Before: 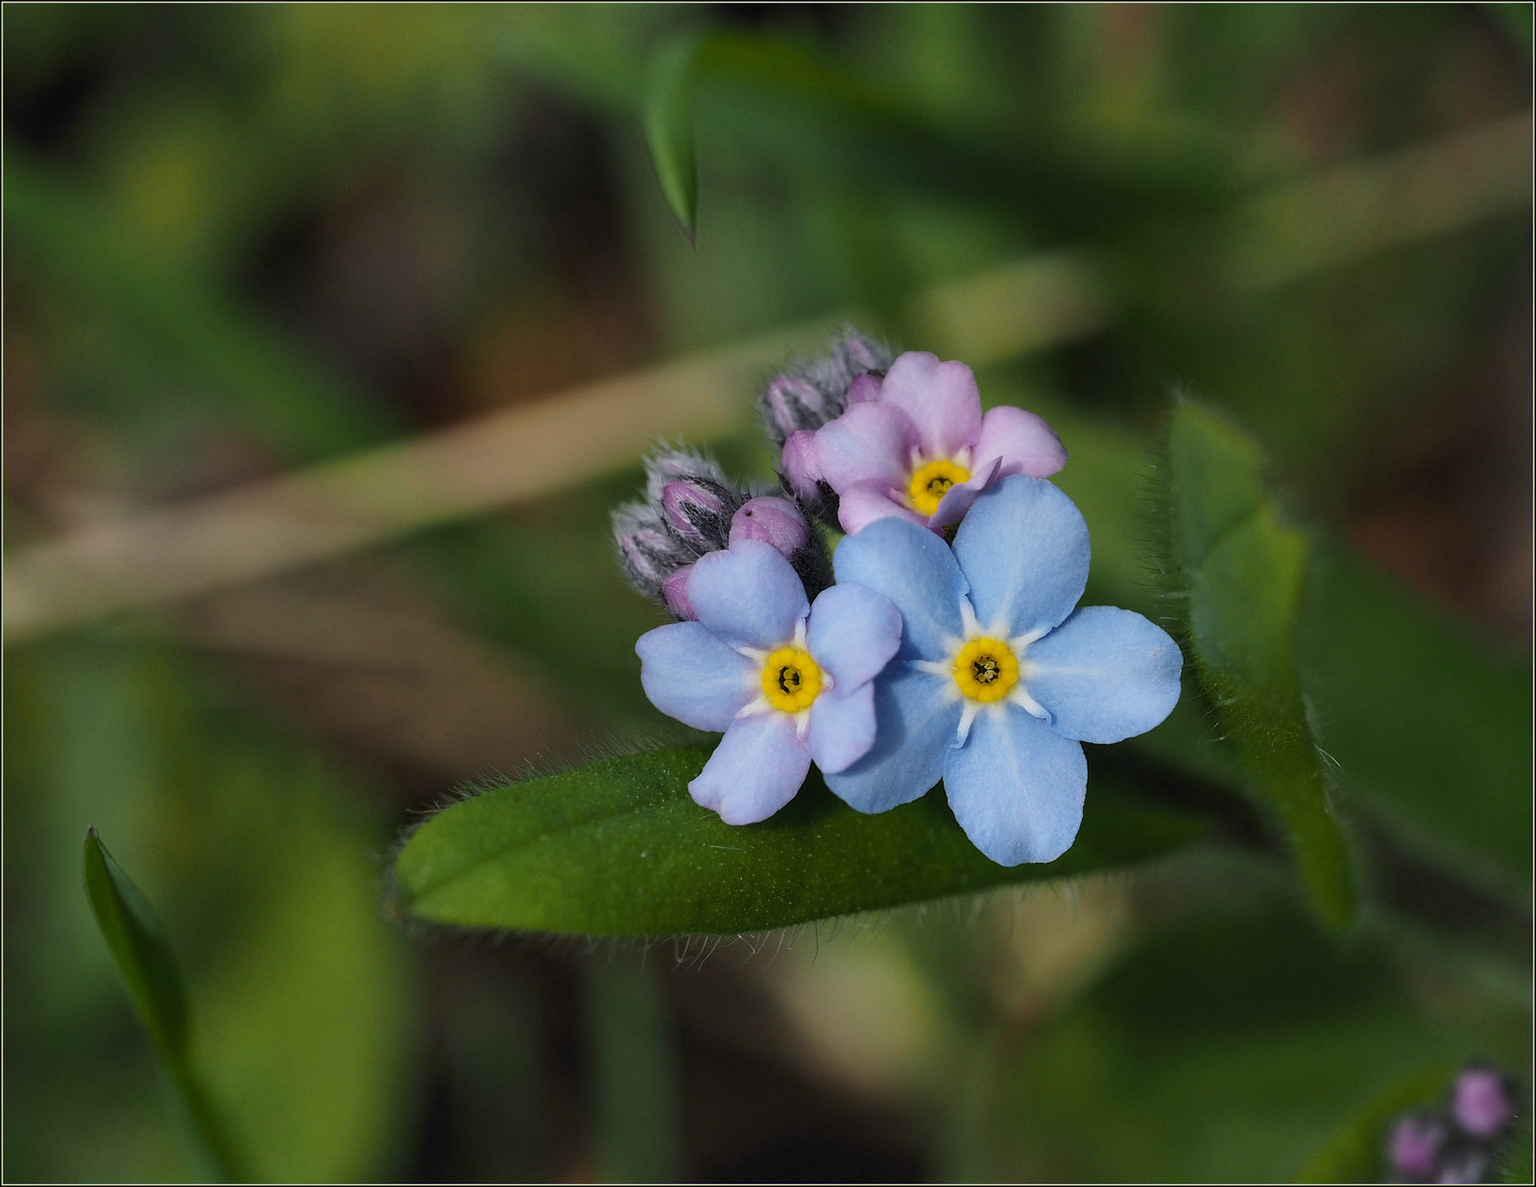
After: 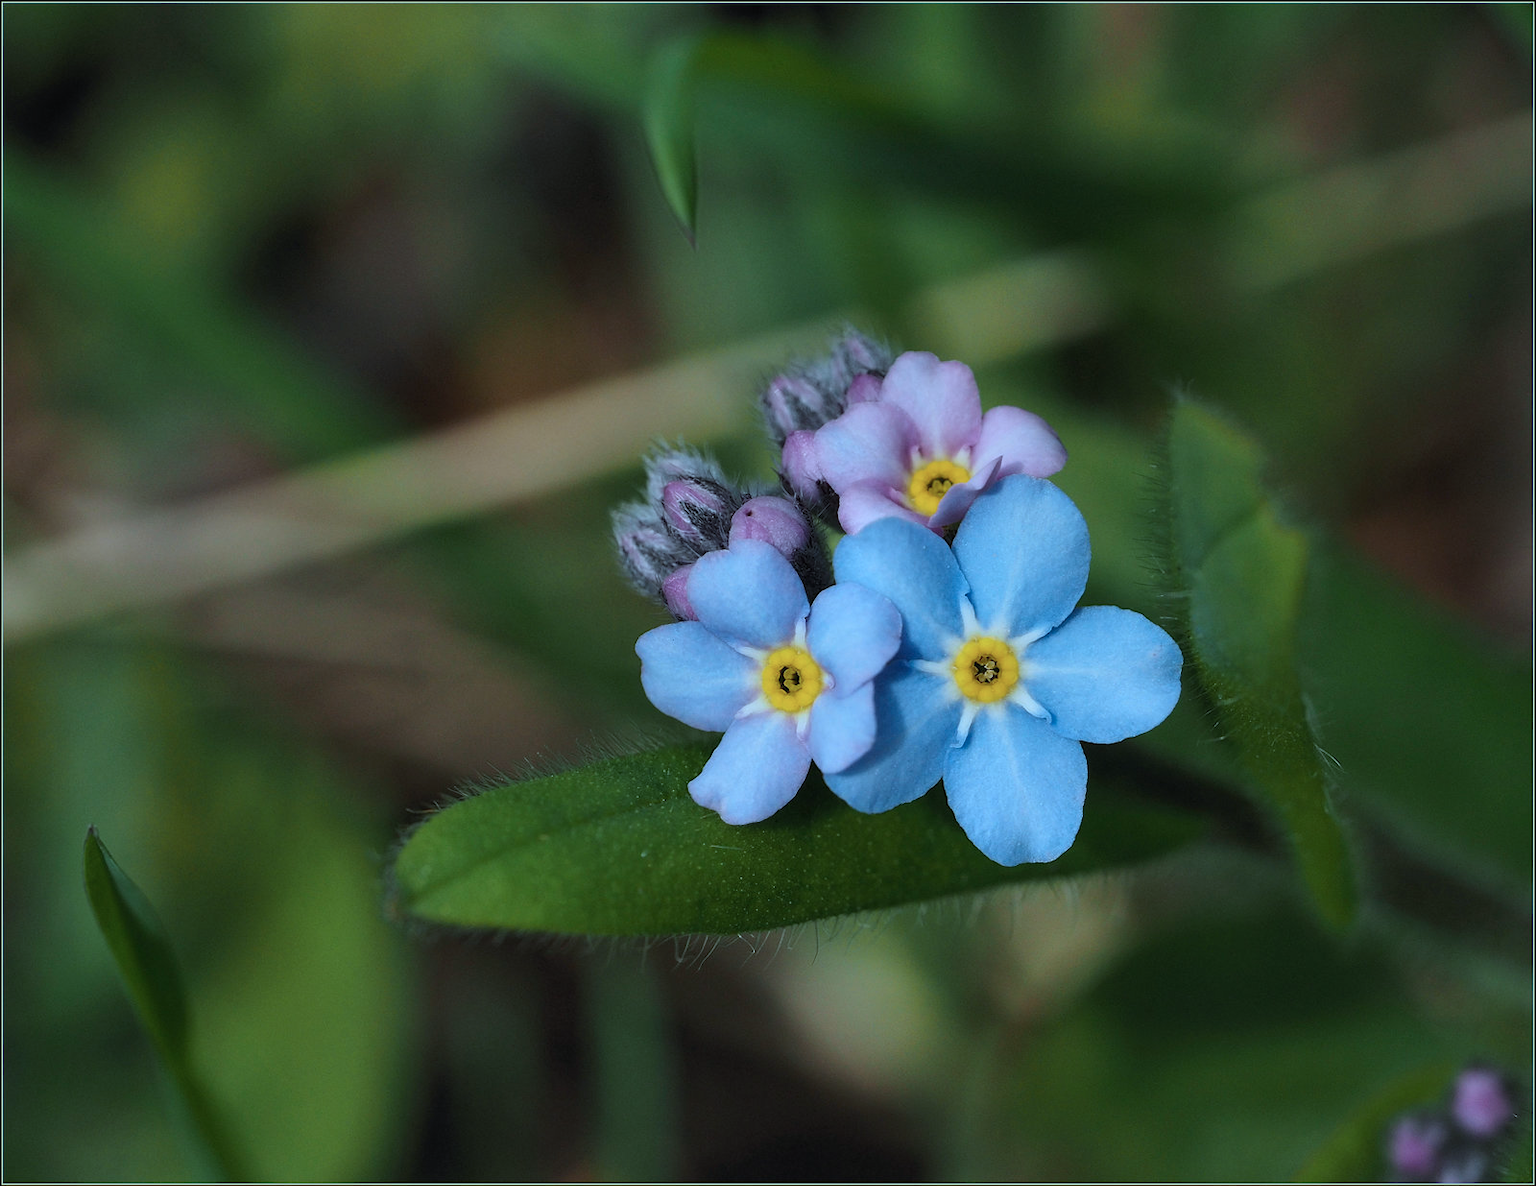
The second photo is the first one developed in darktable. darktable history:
color correction: highlights a* -10.68, highlights b* -18.77
